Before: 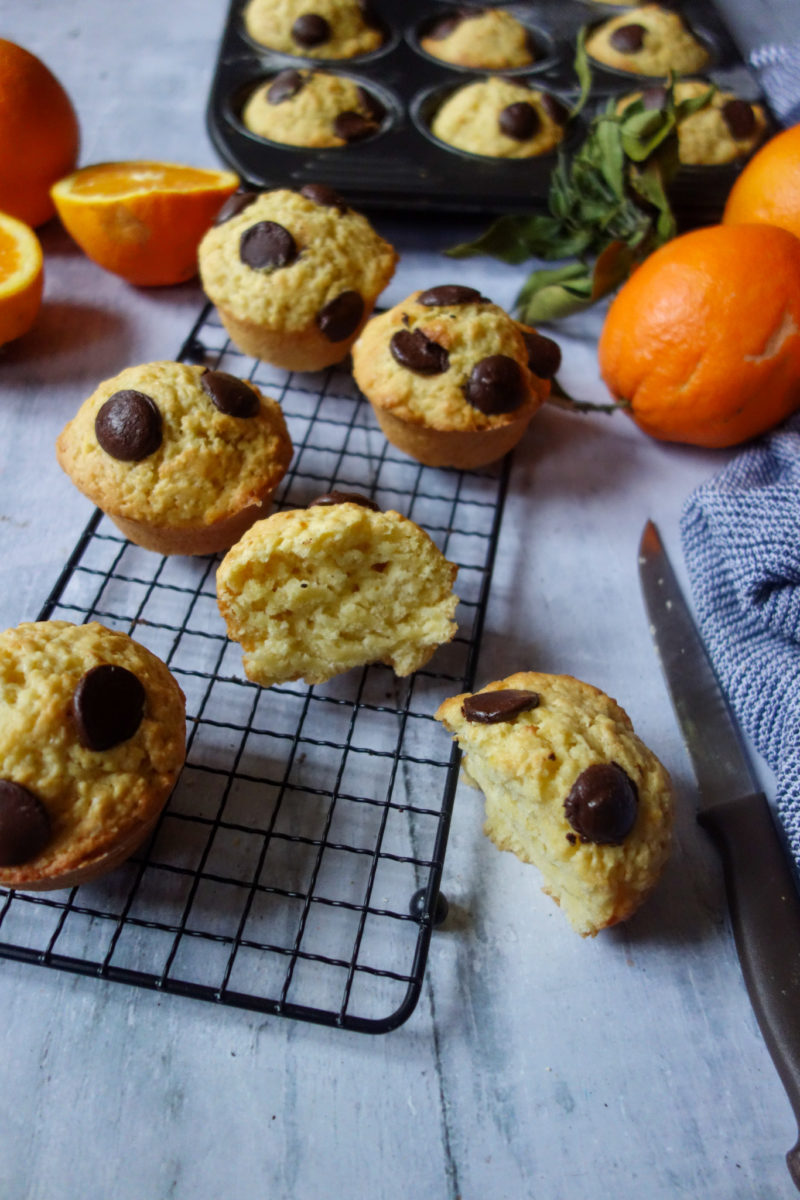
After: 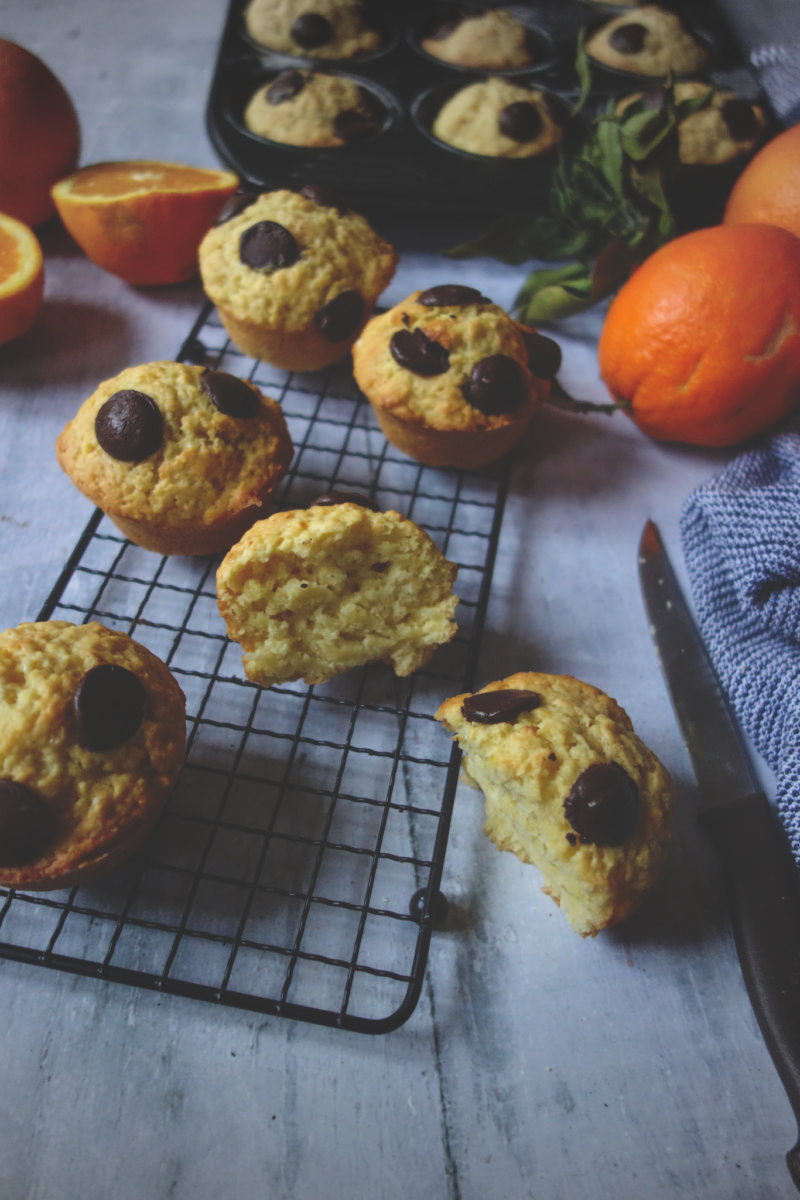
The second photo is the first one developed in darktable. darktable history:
rgb curve: curves: ch0 [(0, 0.186) (0.314, 0.284) (0.775, 0.708) (1, 1)], compensate middle gray true, preserve colors none
vignetting: fall-off radius 100%, width/height ratio 1.337
